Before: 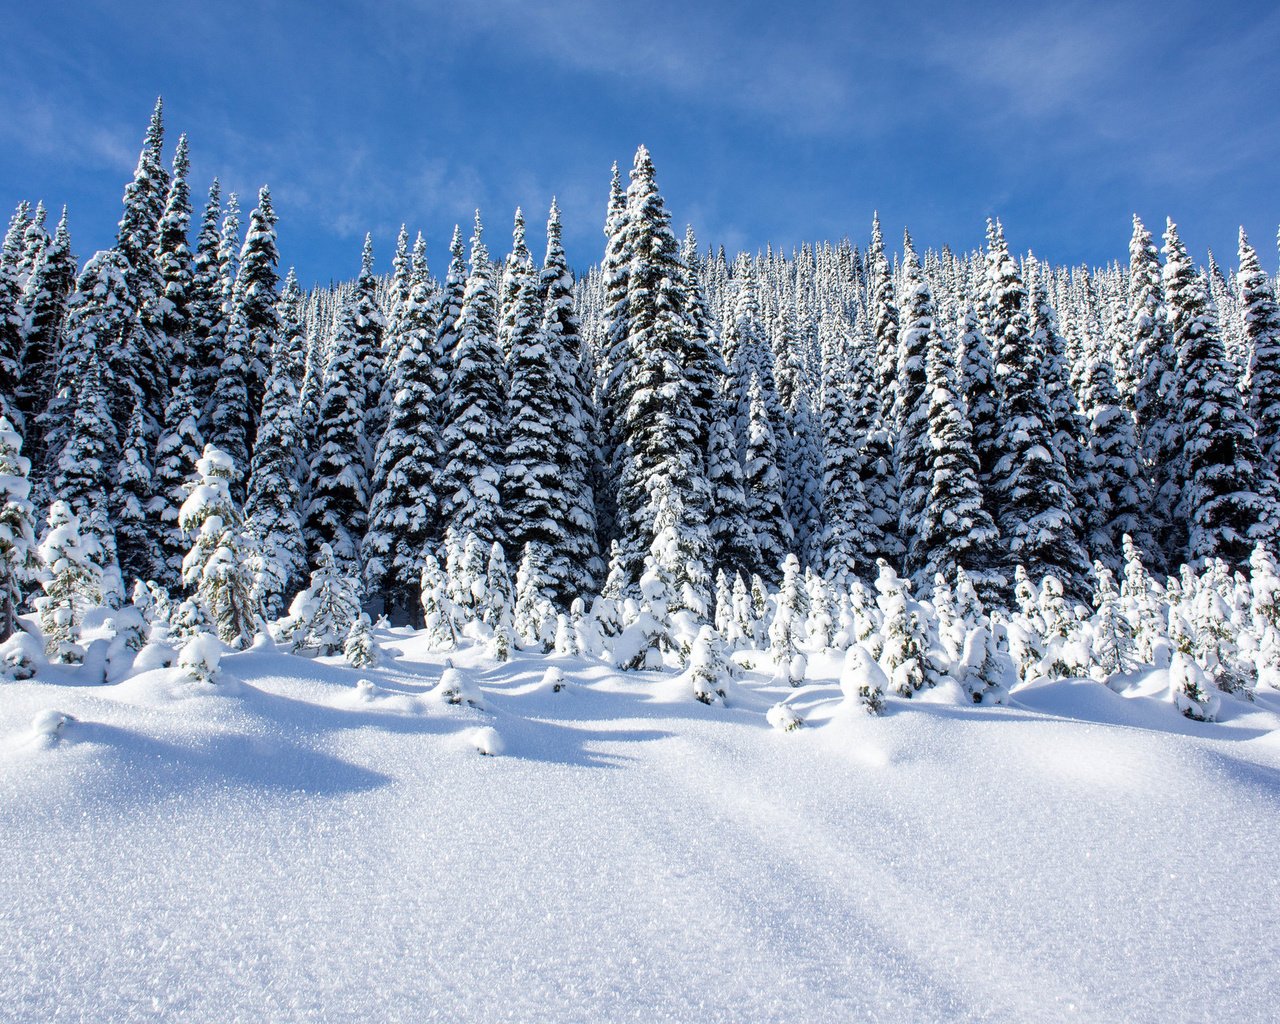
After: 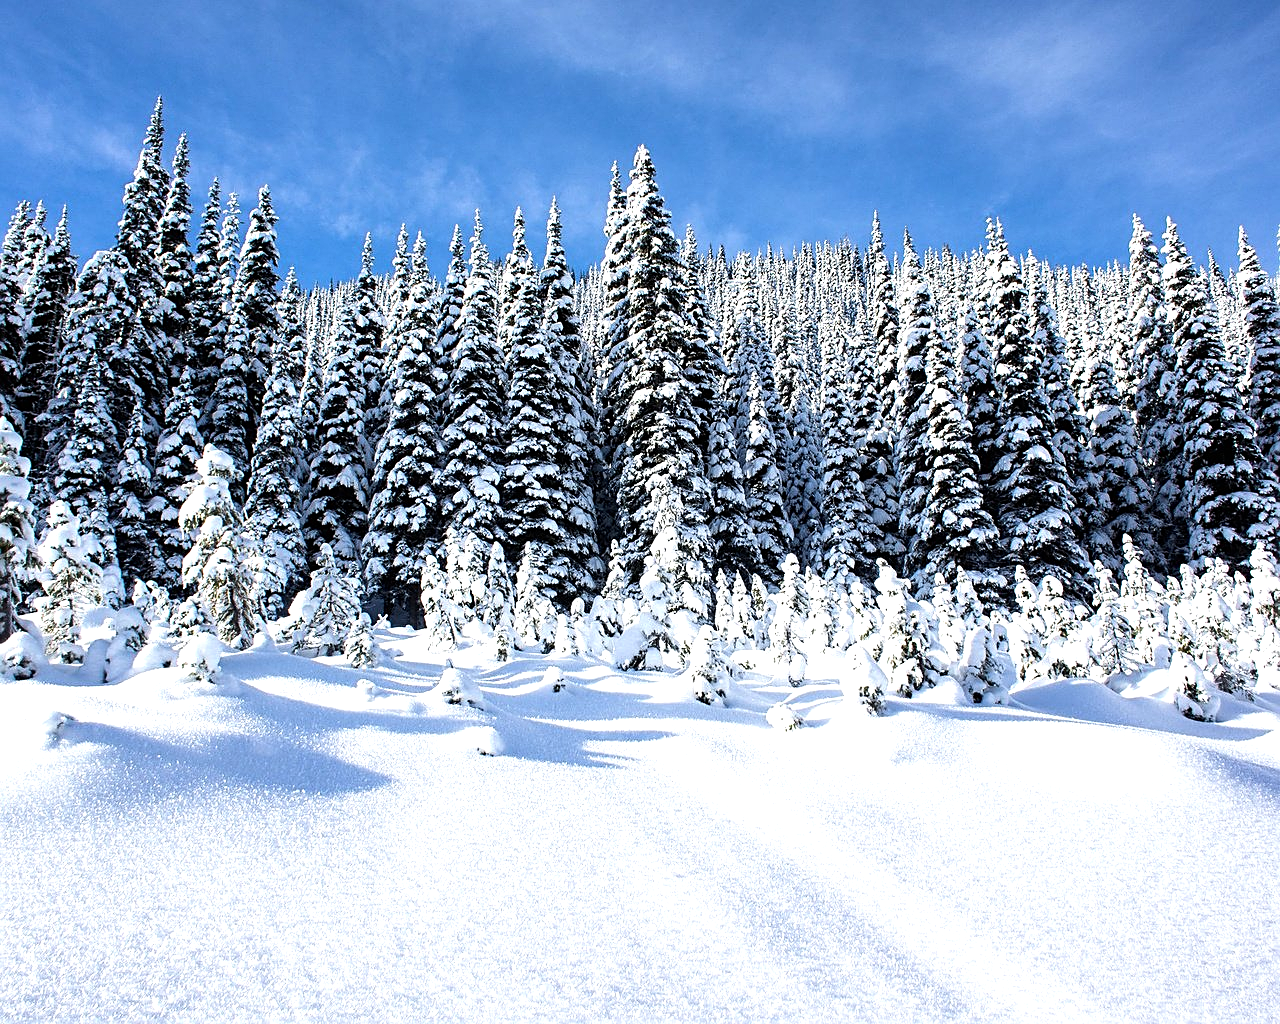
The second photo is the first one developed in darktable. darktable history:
tone equalizer: -8 EV -0.75 EV, -7 EV -0.7 EV, -6 EV -0.6 EV, -5 EV -0.4 EV, -3 EV 0.4 EV, -2 EV 0.6 EV, -1 EV 0.7 EV, +0 EV 0.75 EV, edges refinement/feathering 500, mask exposure compensation -1.57 EV, preserve details no
vibrance: vibrance 0%
sharpen: on, module defaults
